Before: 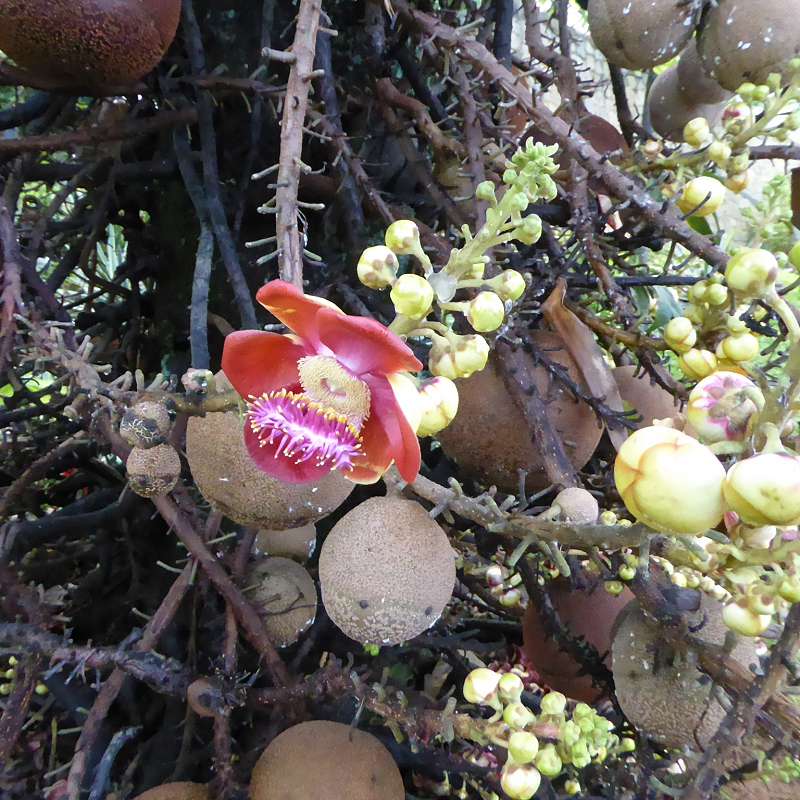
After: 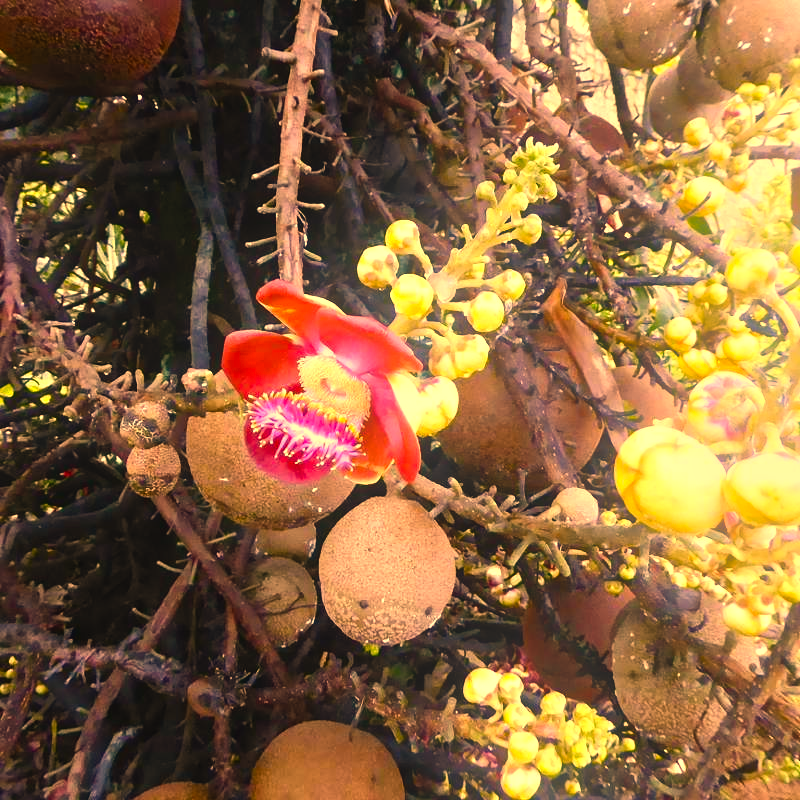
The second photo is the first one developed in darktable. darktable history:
bloom: size 15%, threshold 97%, strength 7%
color correction: highlights a* 21.88, highlights b* 22.25
white balance: red 1.123, blue 0.83
color balance rgb: shadows lift › chroma 1%, shadows lift › hue 217.2°, power › hue 310.8°, highlights gain › chroma 1%, highlights gain › hue 54°, global offset › luminance 0.5%, global offset › hue 171.6°, perceptual saturation grading › global saturation 14.09%, perceptual saturation grading › highlights -25%, perceptual saturation grading › shadows 30%, perceptual brilliance grading › highlights 13.42%, perceptual brilliance grading › mid-tones 8.05%, perceptual brilliance grading › shadows -17.45%, global vibrance 25%
